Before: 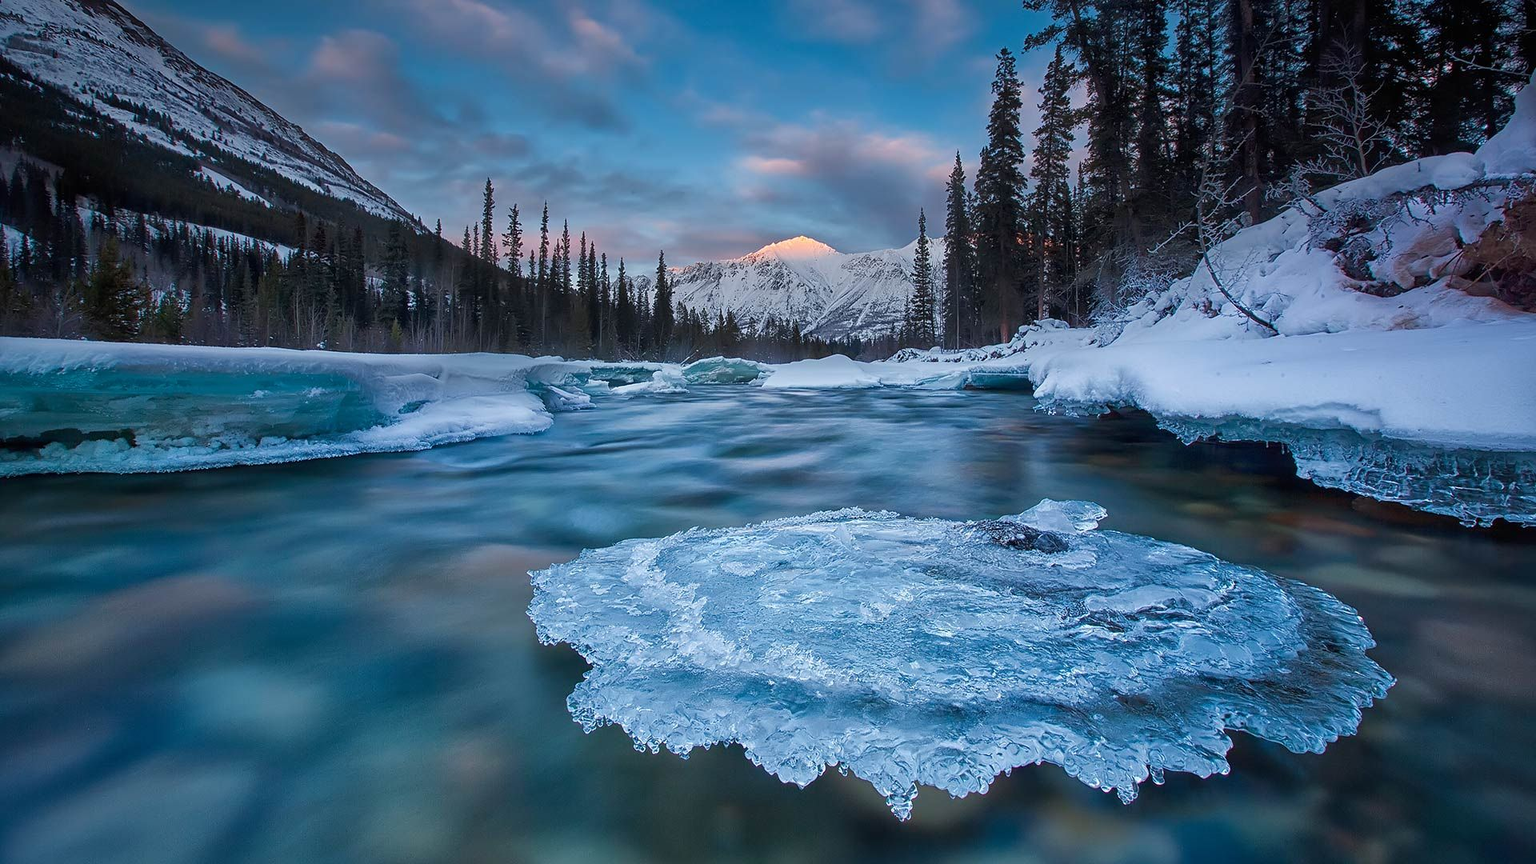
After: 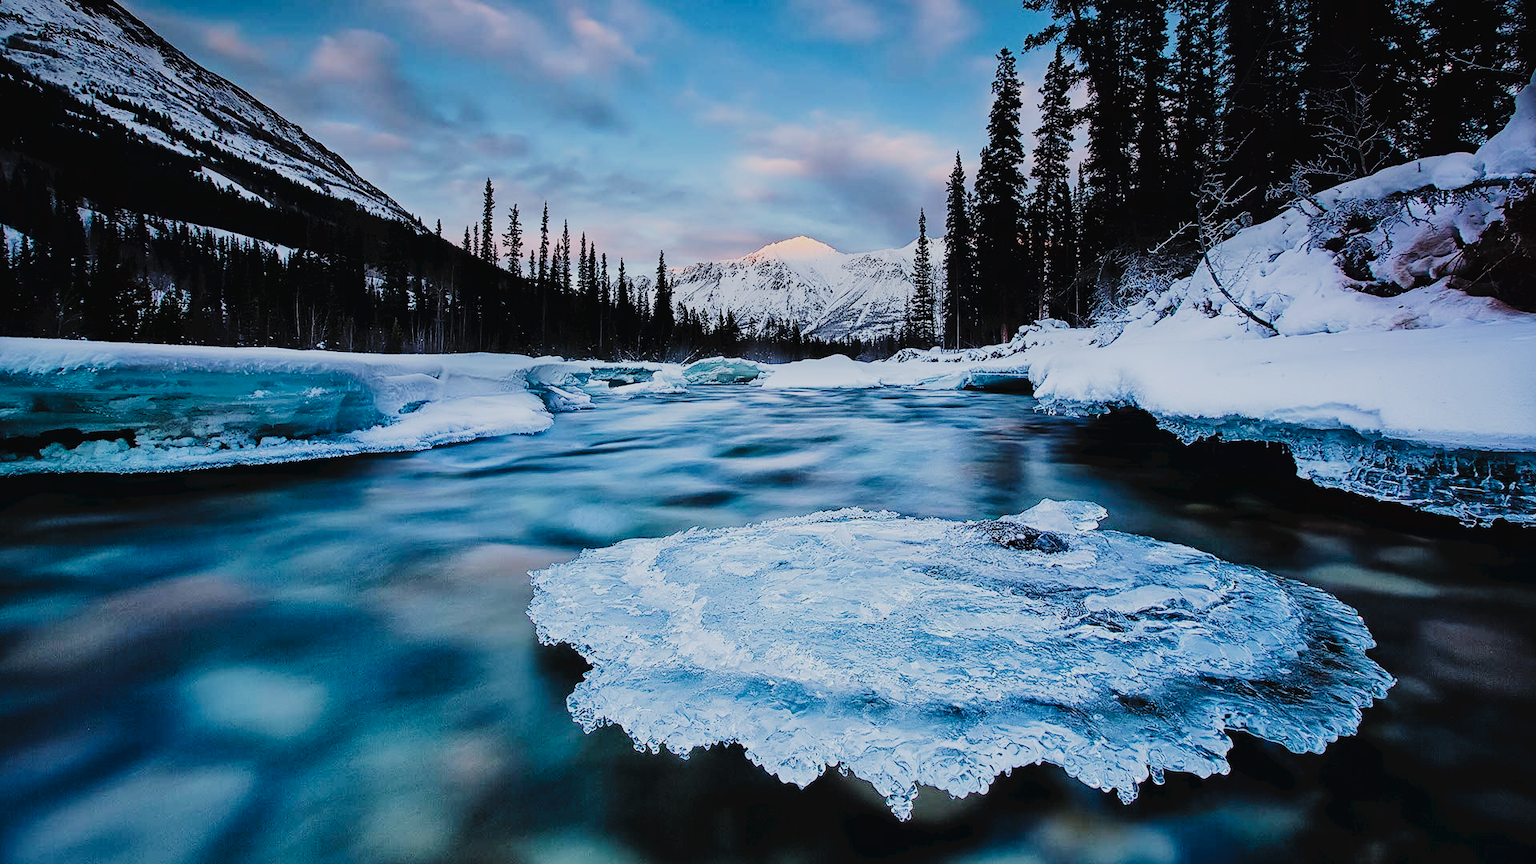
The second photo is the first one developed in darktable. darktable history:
filmic rgb: black relative exposure -3.11 EV, white relative exposure 7.04 EV, hardness 1.47, contrast 1.348
tone curve: curves: ch0 [(0, 0) (0.003, 0.039) (0.011, 0.041) (0.025, 0.048) (0.044, 0.065) (0.069, 0.084) (0.1, 0.104) (0.136, 0.137) (0.177, 0.19) (0.224, 0.245) (0.277, 0.32) (0.335, 0.409) (0.399, 0.496) (0.468, 0.58) (0.543, 0.656) (0.623, 0.733) (0.709, 0.796) (0.801, 0.852) (0.898, 0.93) (1, 1)], preserve colors none
